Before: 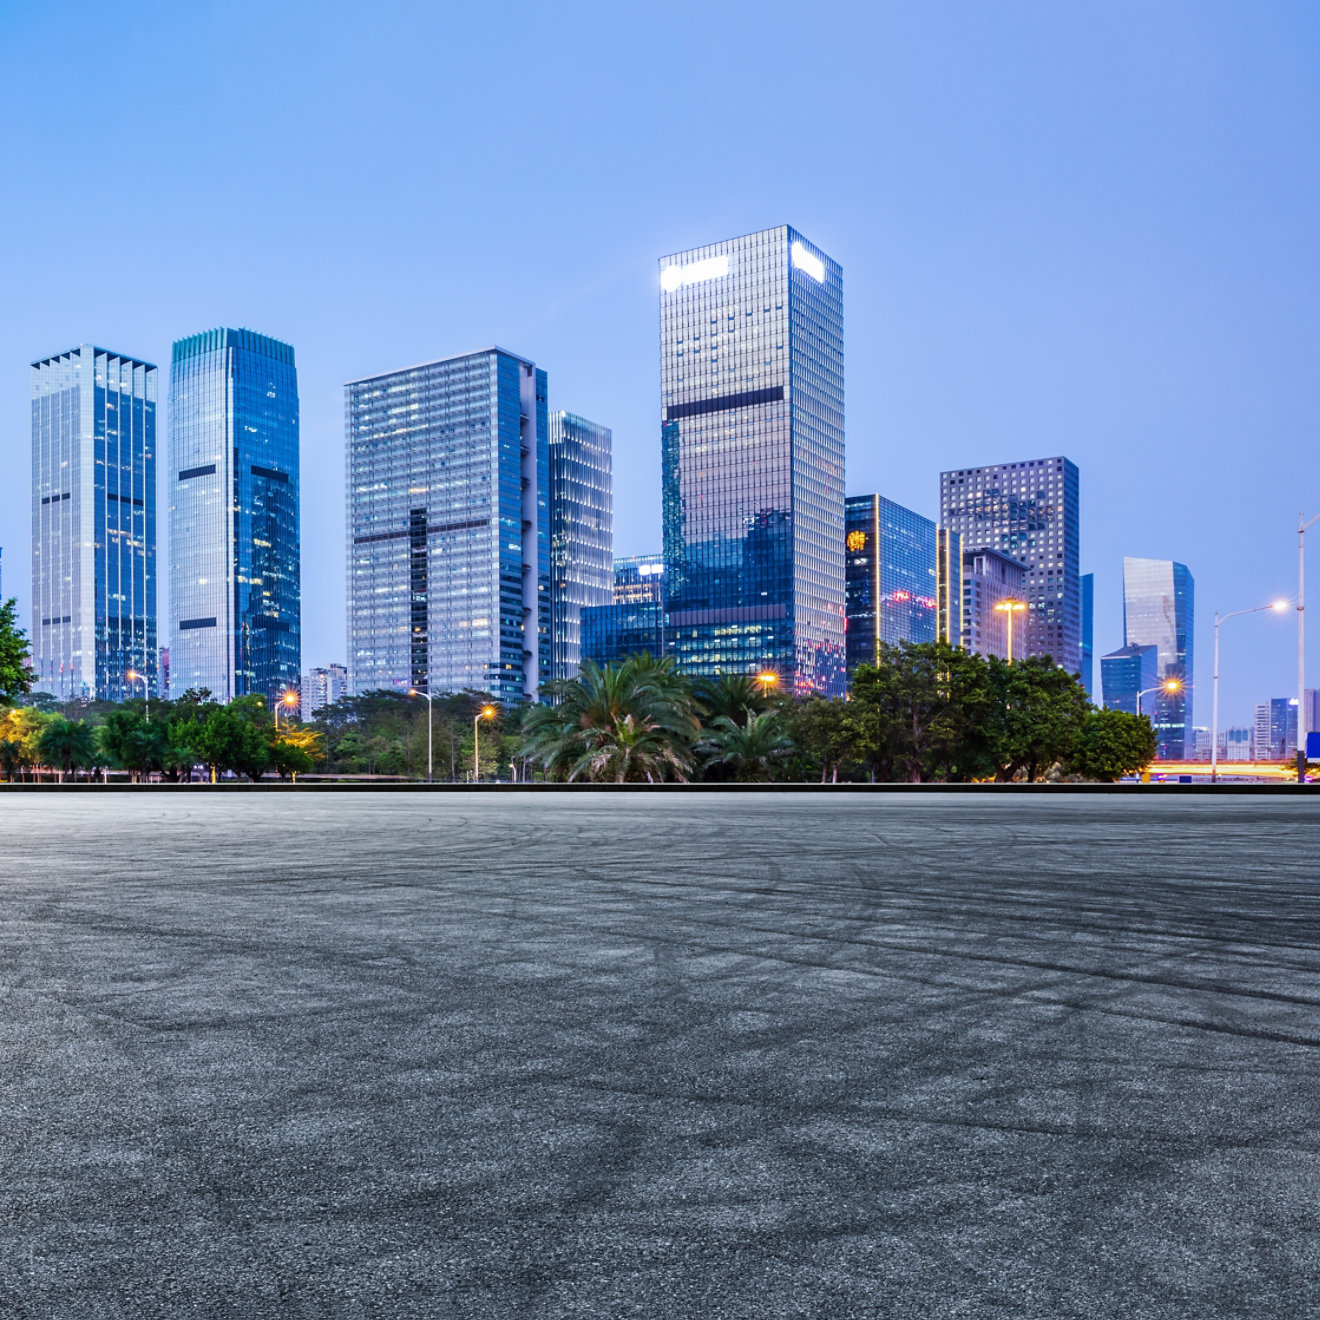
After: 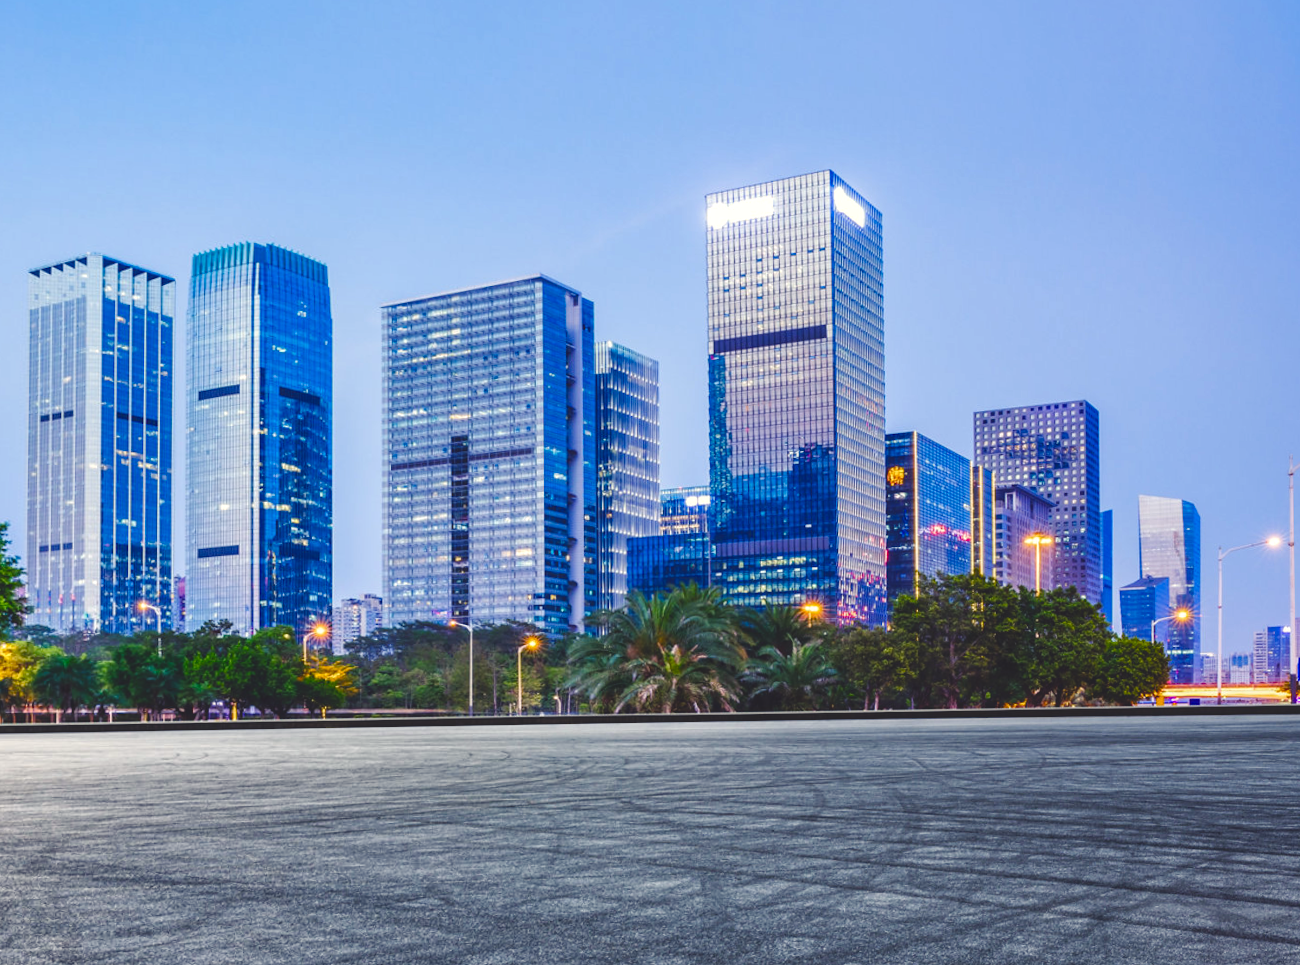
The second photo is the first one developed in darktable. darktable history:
color balance rgb: shadows lift › chroma 3%, shadows lift › hue 280.8°, power › hue 330°, highlights gain › chroma 3%, highlights gain › hue 75.6°, global offset › luminance 2%, perceptual saturation grading › global saturation 20%, perceptual saturation grading › highlights -25%, perceptual saturation grading › shadows 50%, global vibrance 20.33%
rotate and perspective: rotation -0.013°, lens shift (vertical) -0.027, lens shift (horizontal) 0.178, crop left 0.016, crop right 0.989, crop top 0.082, crop bottom 0.918
crop: bottom 19.644%
local contrast: highlights 100%, shadows 100%, detail 131%, midtone range 0.2
